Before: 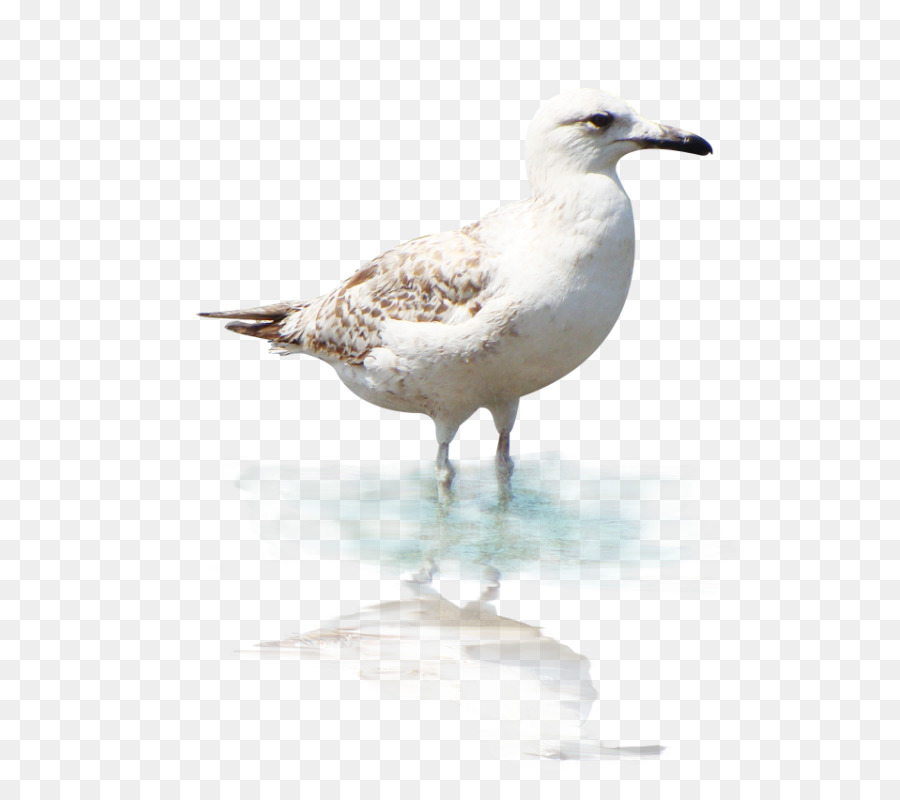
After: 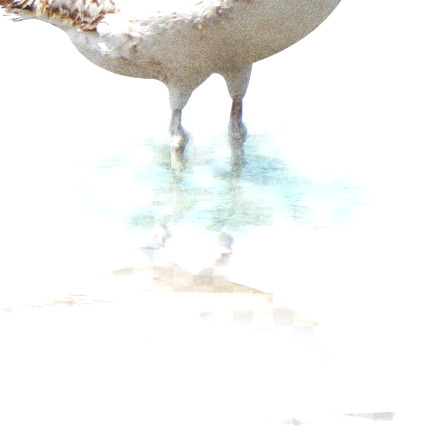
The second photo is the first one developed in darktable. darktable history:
crop: left 29.672%, top 41.786%, right 20.851%, bottom 3.487%
exposure: exposure 0.564 EV, compensate highlight preservation false
grain: coarseness 11.82 ISO, strength 36.67%, mid-tones bias 74.17%
